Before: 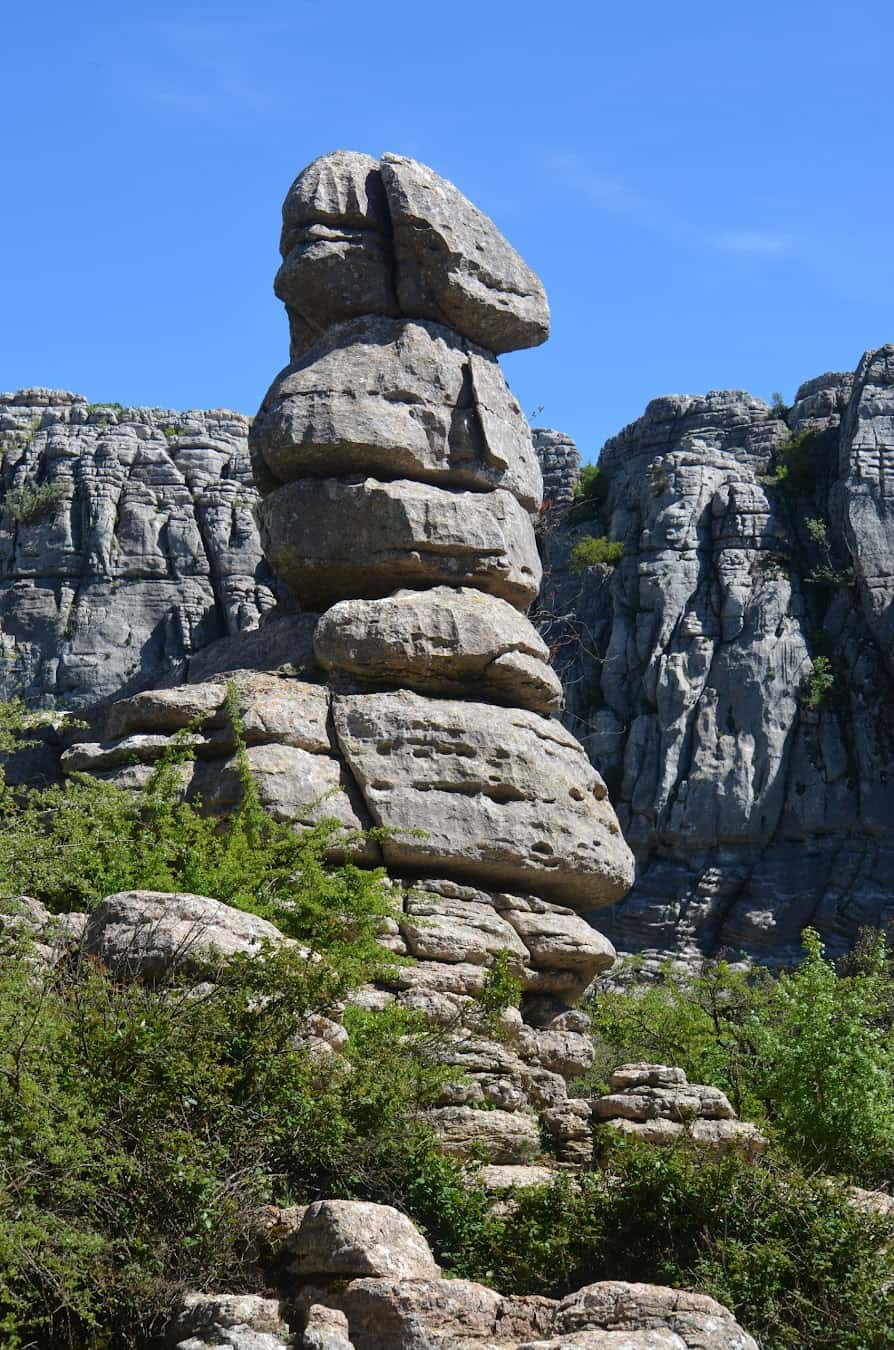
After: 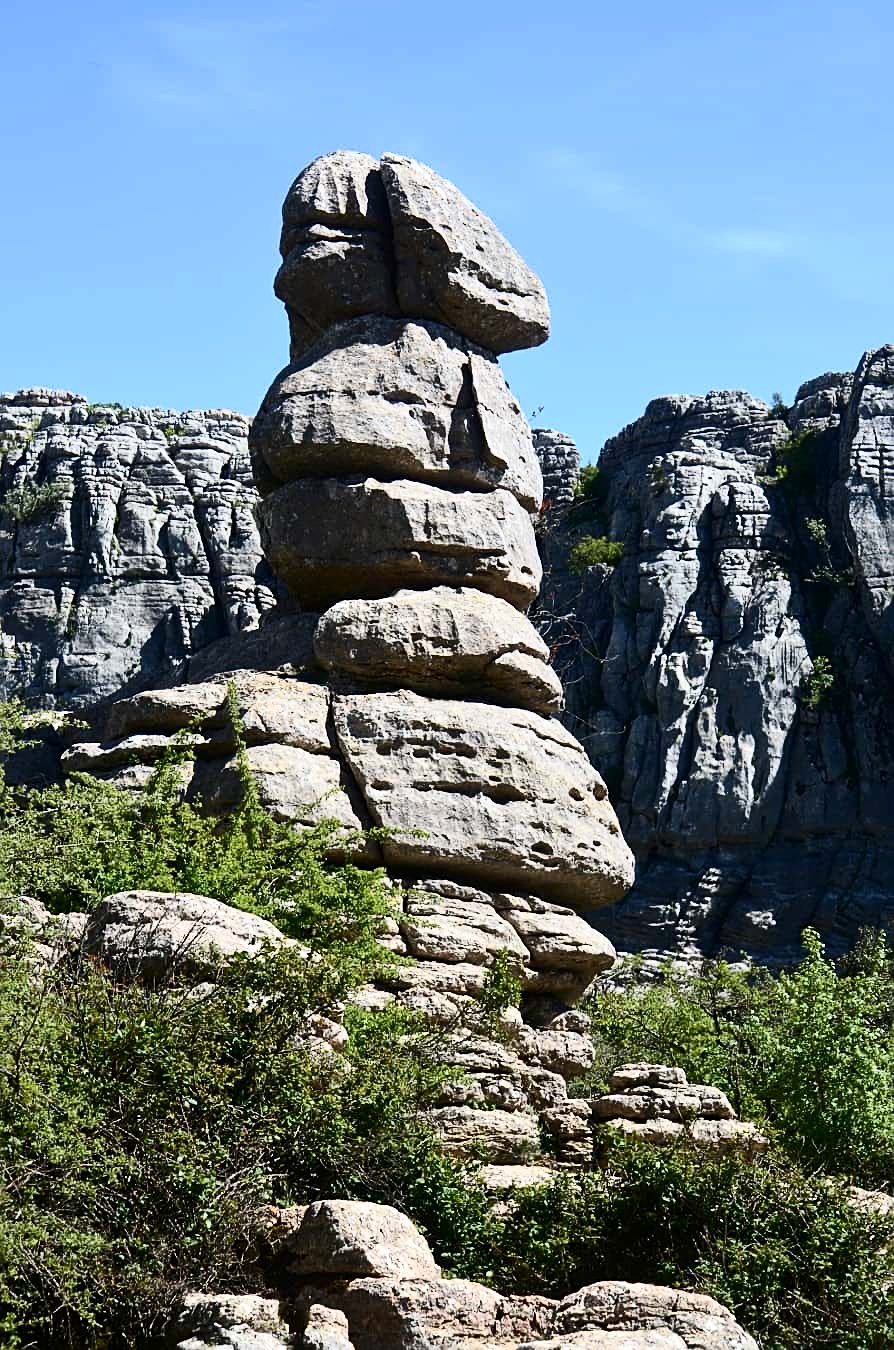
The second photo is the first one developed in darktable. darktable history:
sharpen: on, module defaults
contrast brightness saturation: contrast 0.39, brightness 0.1
exposure: black level correction 0.002, compensate highlight preservation false
